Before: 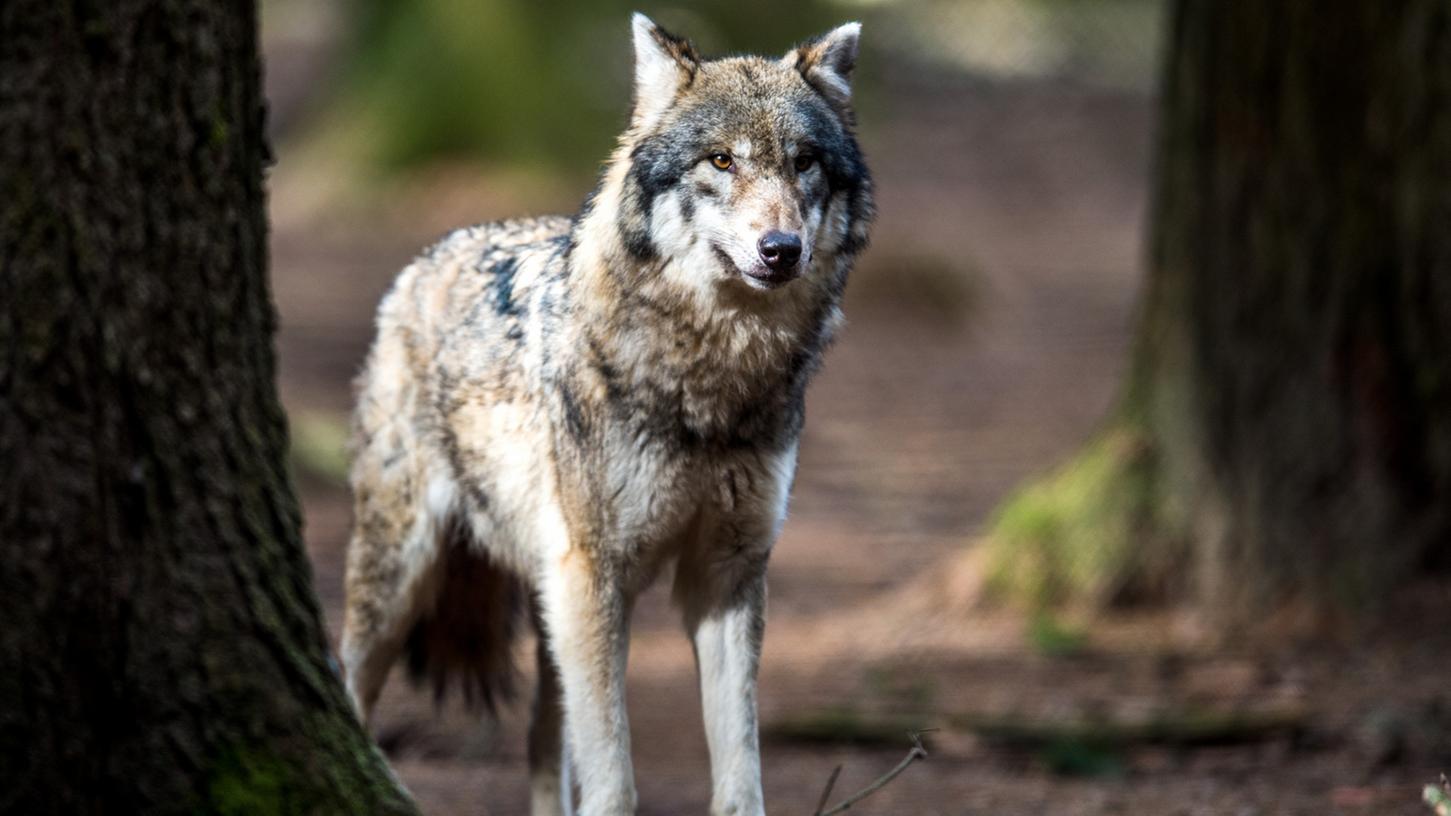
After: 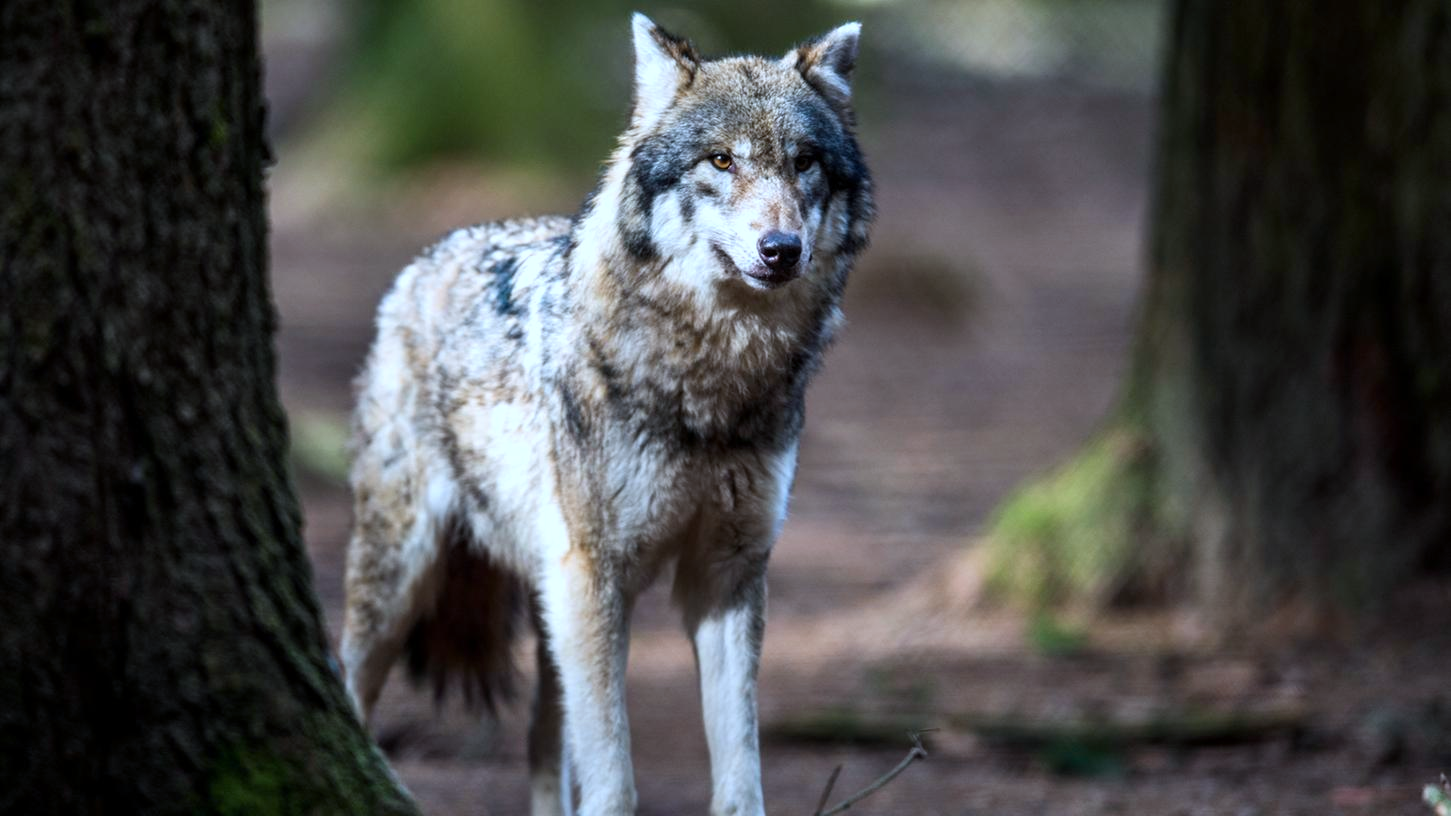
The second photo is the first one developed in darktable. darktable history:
color calibration: x 0.381, y 0.392, temperature 4088.85 K
